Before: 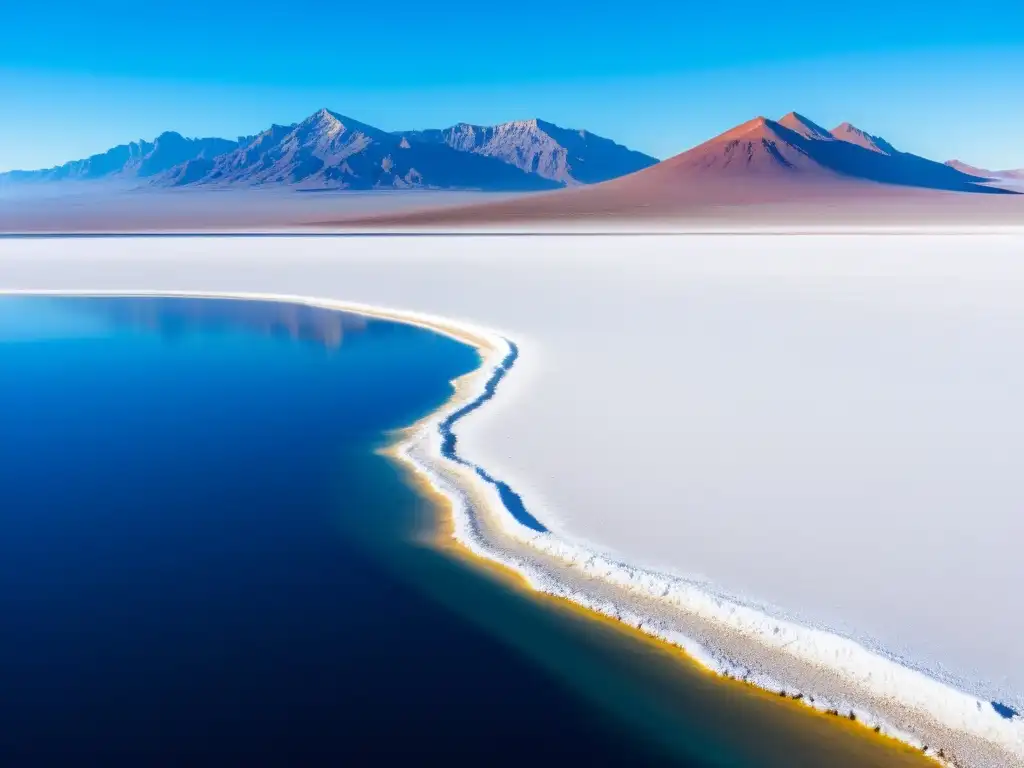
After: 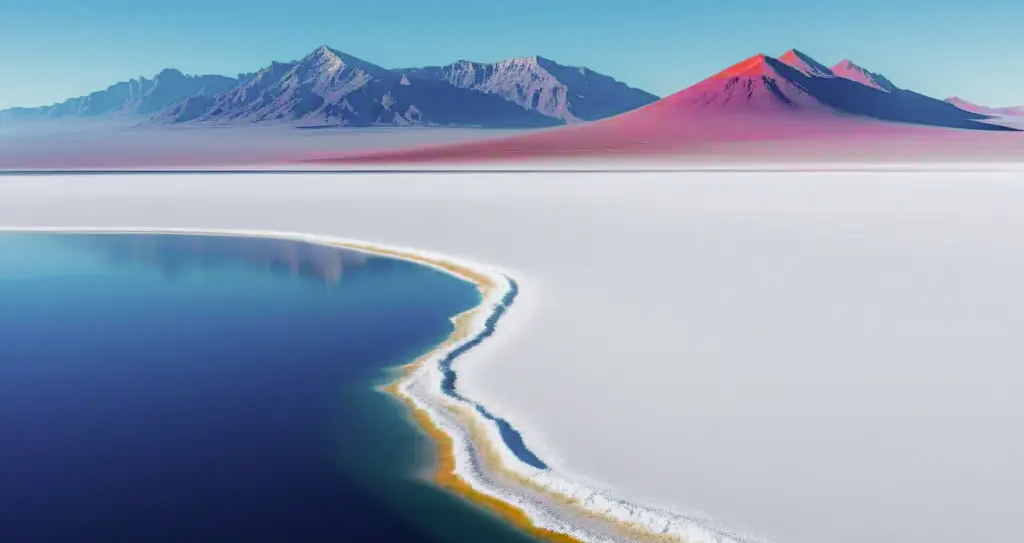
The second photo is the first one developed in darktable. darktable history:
crop and rotate: top 8.293%, bottom 20.996%
rgb curve: curves: ch0 [(0, 0) (0.175, 0.154) (0.785, 0.663) (1, 1)]
tone curve: curves: ch0 [(0, 0.012) (0.052, 0.04) (0.107, 0.086) (0.269, 0.266) (0.471, 0.503) (0.731, 0.771) (0.921, 0.909) (0.999, 0.951)]; ch1 [(0, 0) (0.339, 0.298) (0.402, 0.363) (0.444, 0.415) (0.485, 0.469) (0.494, 0.493) (0.504, 0.501) (0.525, 0.534) (0.555, 0.593) (0.594, 0.648) (1, 1)]; ch2 [(0, 0) (0.48, 0.48) (0.504, 0.5) (0.535, 0.557) (0.581, 0.623) (0.649, 0.683) (0.824, 0.815) (1, 1)], color space Lab, independent channels, preserve colors none
color zones: curves: ch0 [(0, 0.48) (0.209, 0.398) (0.305, 0.332) (0.429, 0.493) (0.571, 0.5) (0.714, 0.5) (0.857, 0.5) (1, 0.48)]; ch1 [(0, 0.633) (0.143, 0.586) (0.286, 0.489) (0.429, 0.448) (0.571, 0.31) (0.714, 0.335) (0.857, 0.492) (1, 0.633)]; ch2 [(0, 0.448) (0.143, 0.498) (0.286, 0.5) (0.429, 0.5) (0.571, 0.5) (0.714, 0.5) (0.857, 0.5) (1, 0.448)]
